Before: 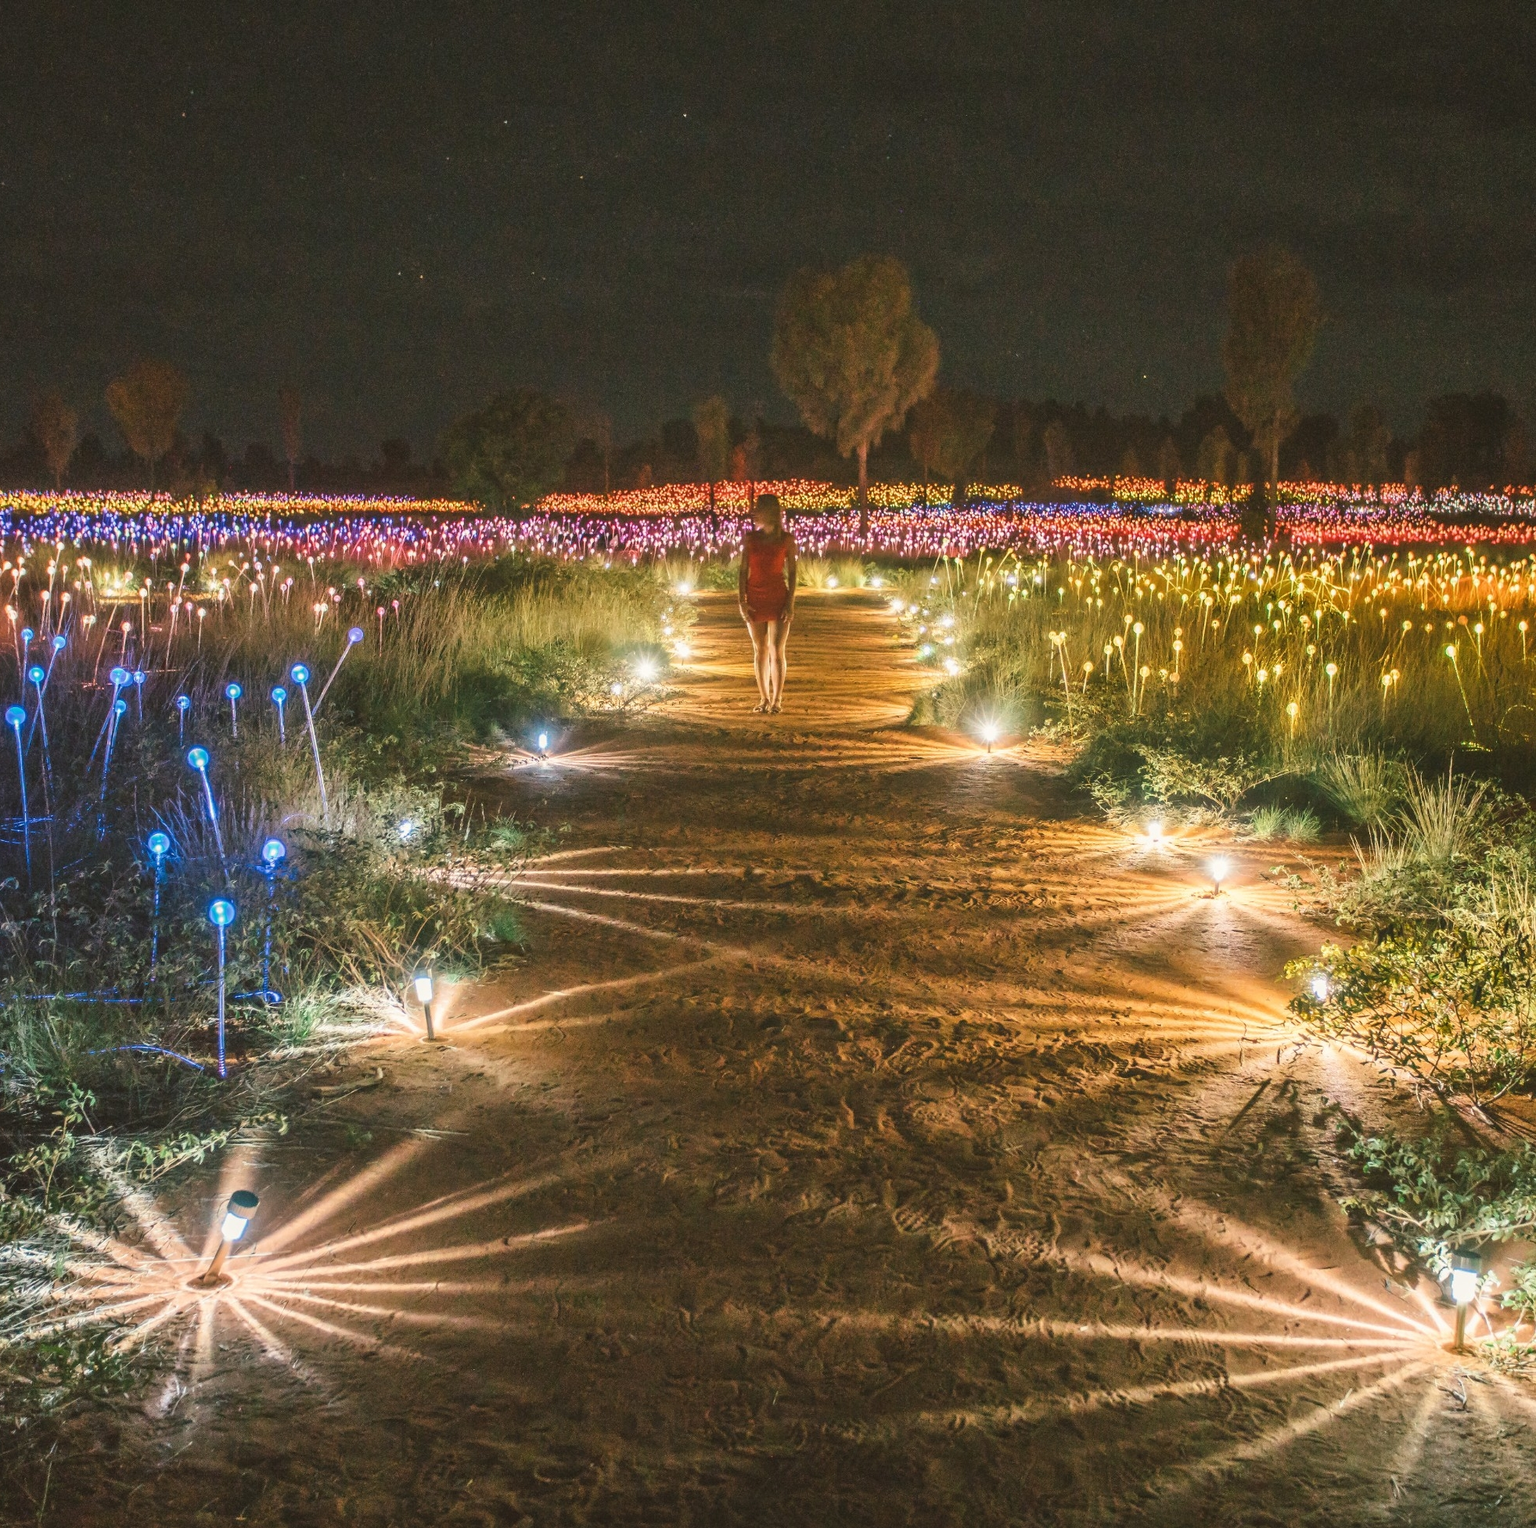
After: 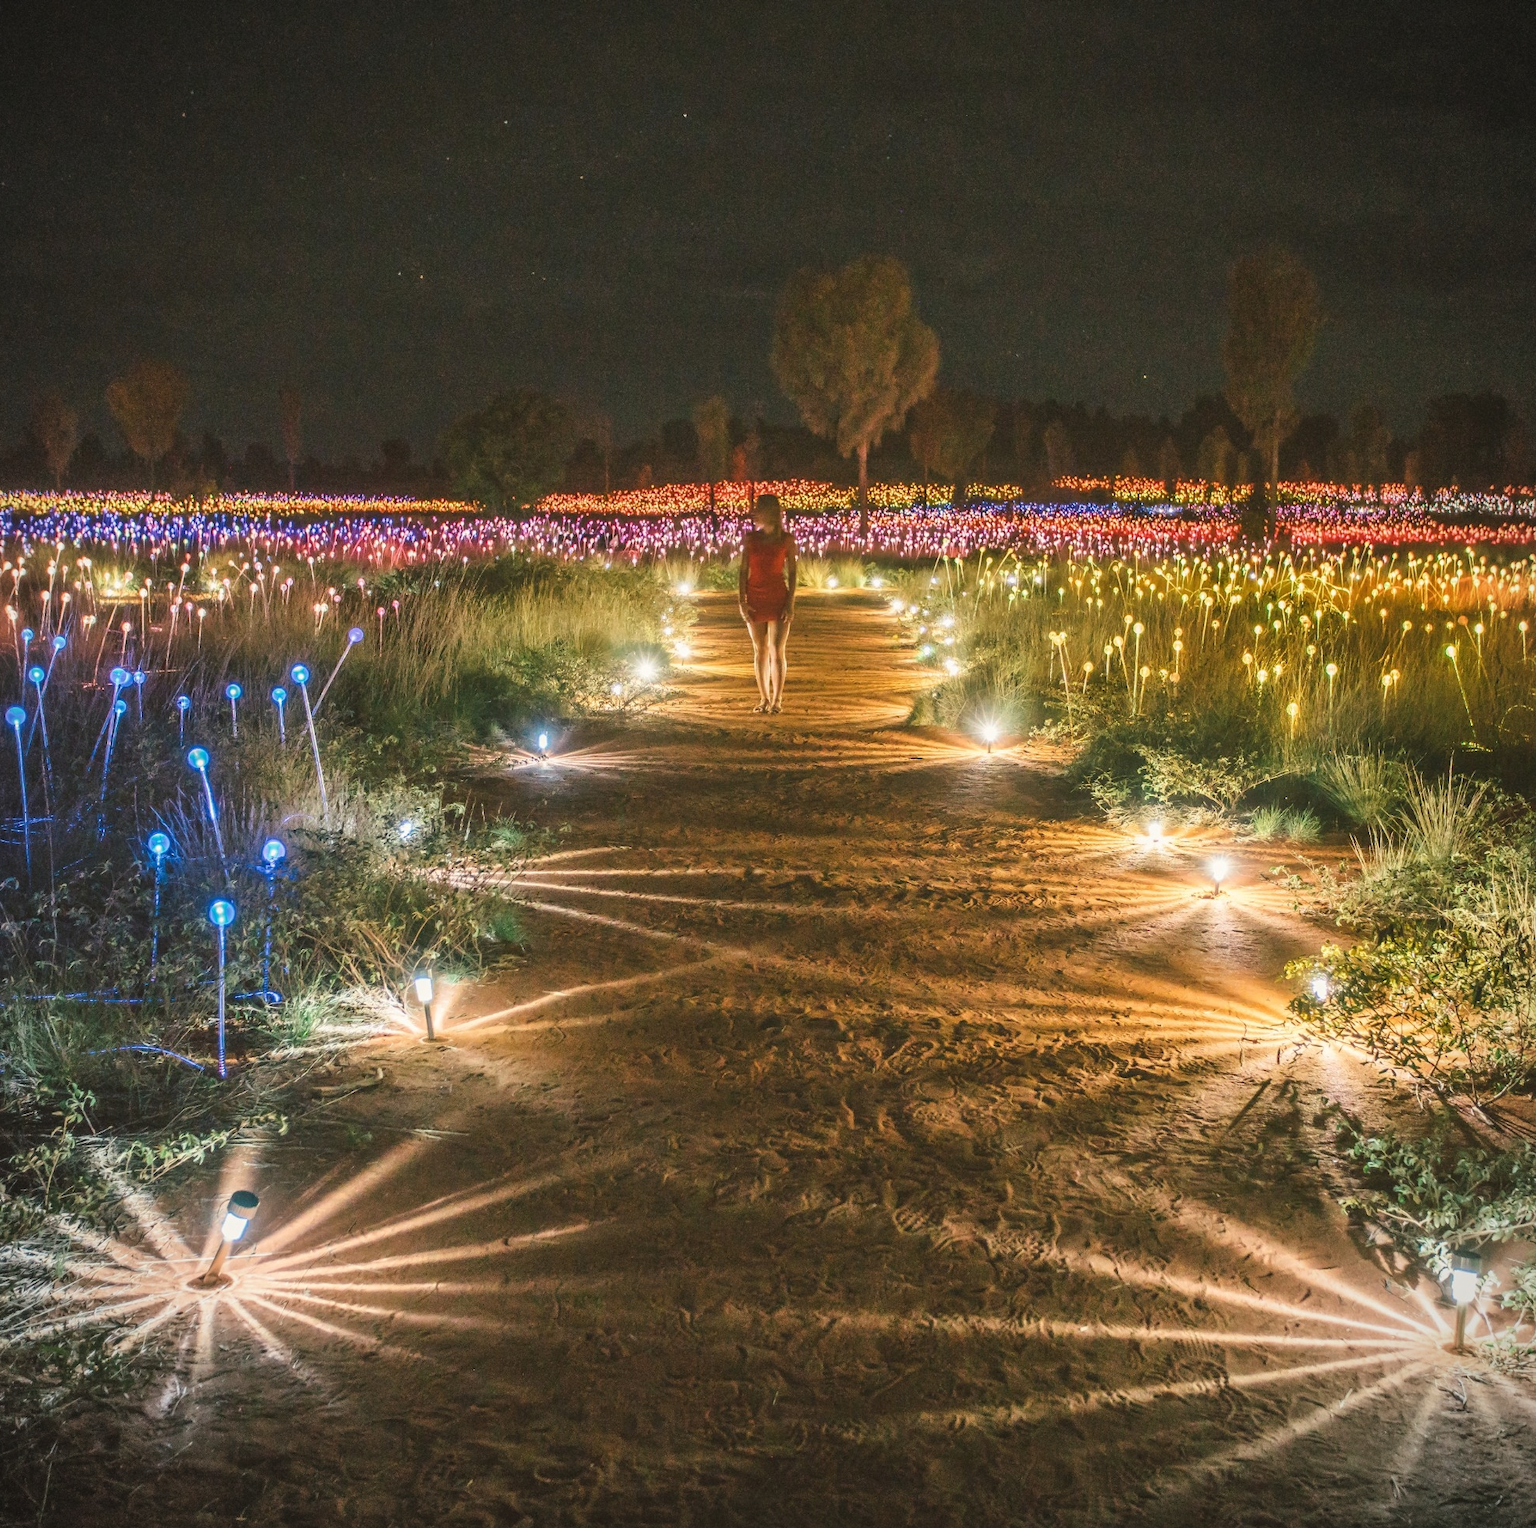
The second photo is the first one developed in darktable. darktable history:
vignetting: fall-off start 91.24%
color calibration: illuminant same as pipeline (D50), adaptation XYZ, x 0.346, y 0.358, temperature 5010.45 K
